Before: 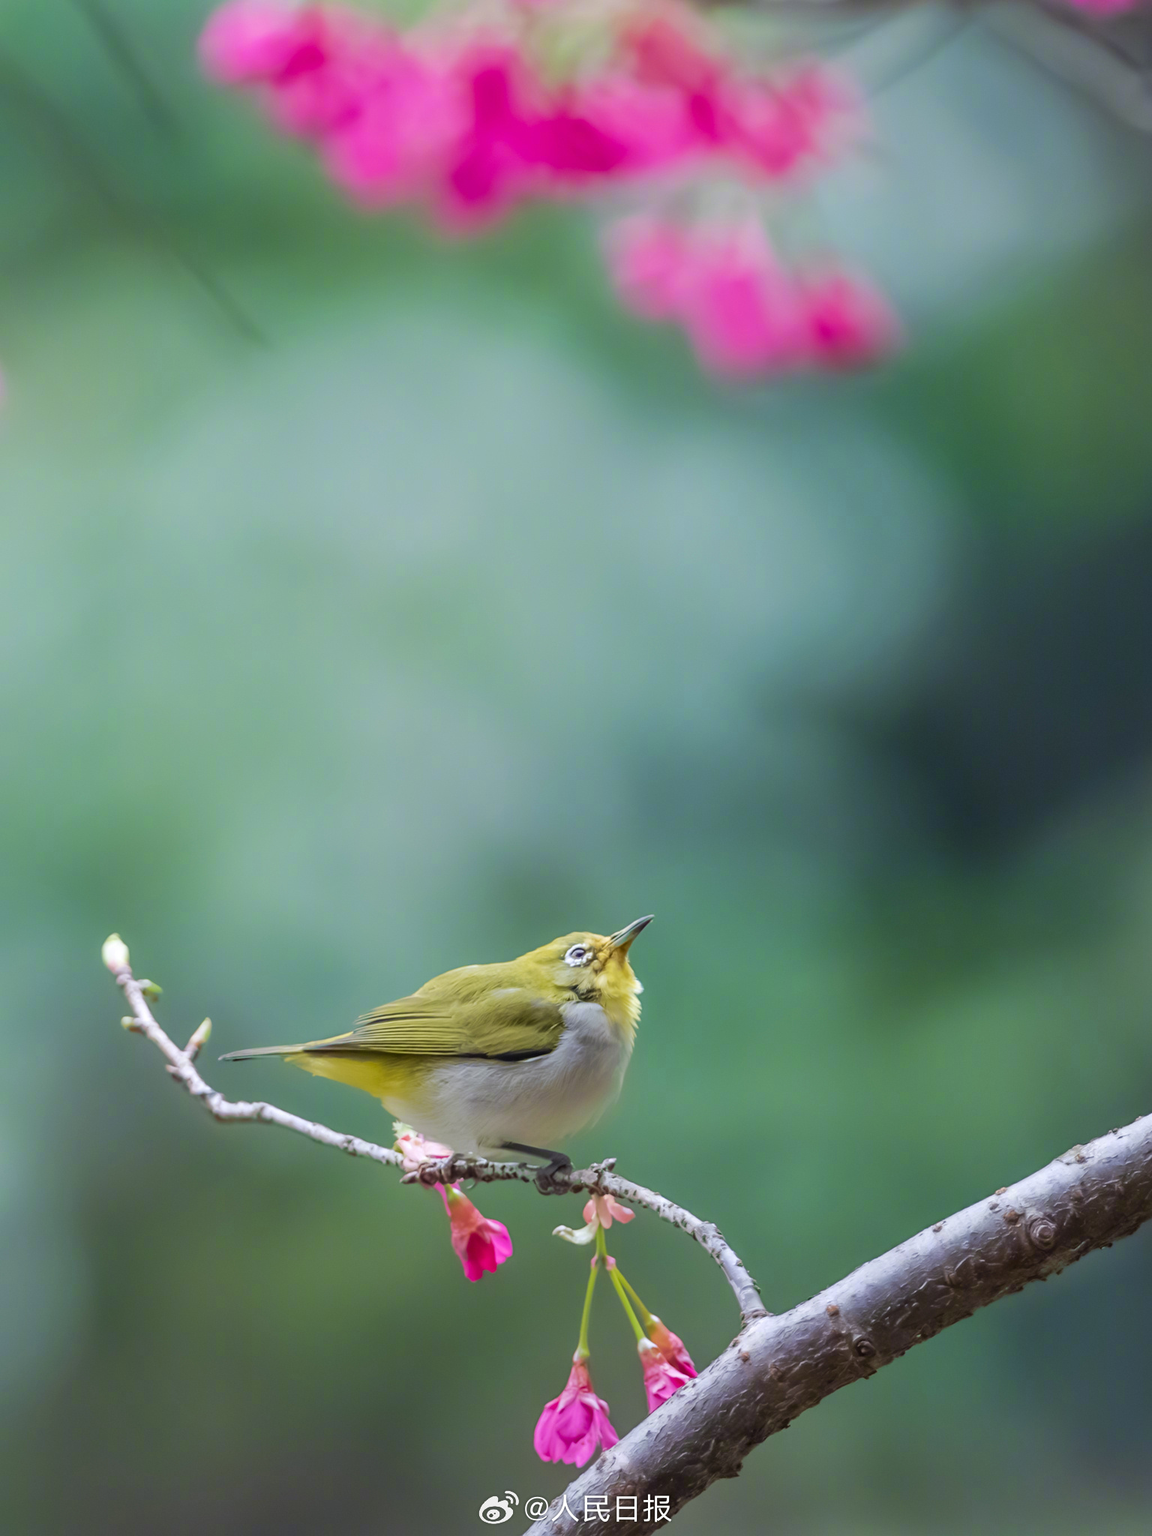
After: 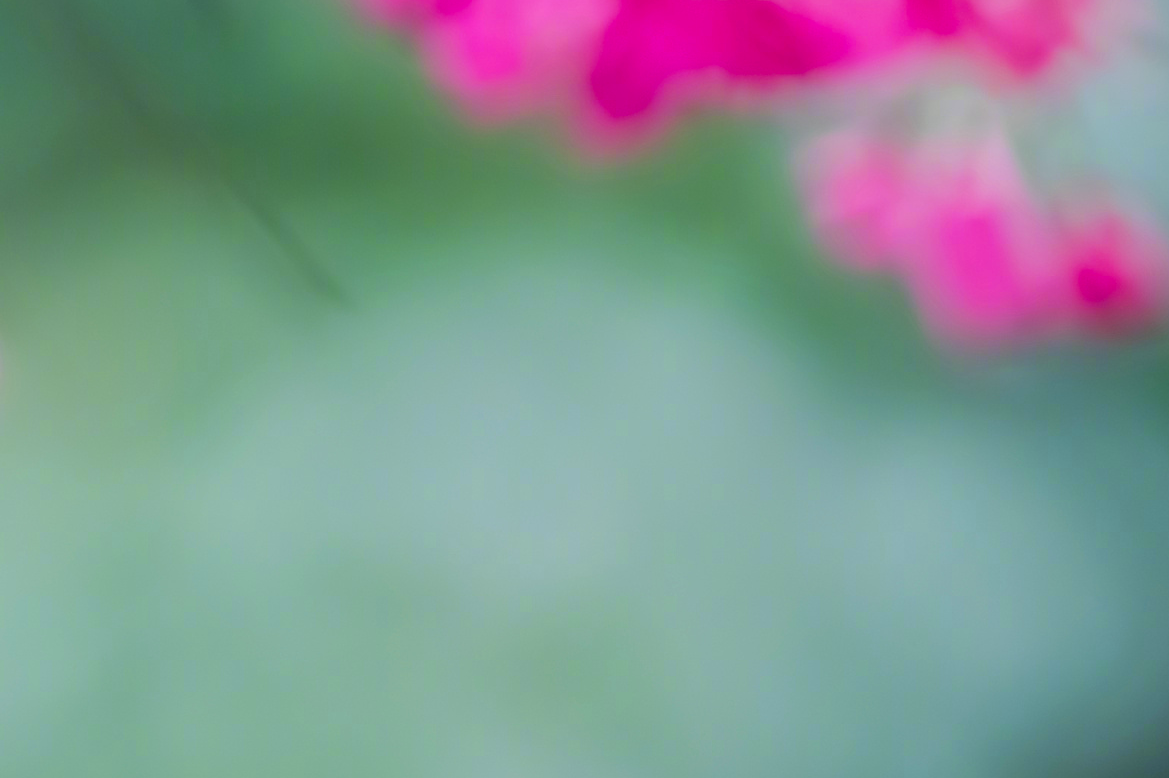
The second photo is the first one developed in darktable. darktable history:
contrast brightness saturation: saturation 0.098
crop: left 0.577%, top 7.65%, right 23.26%, bottom 54.315%
